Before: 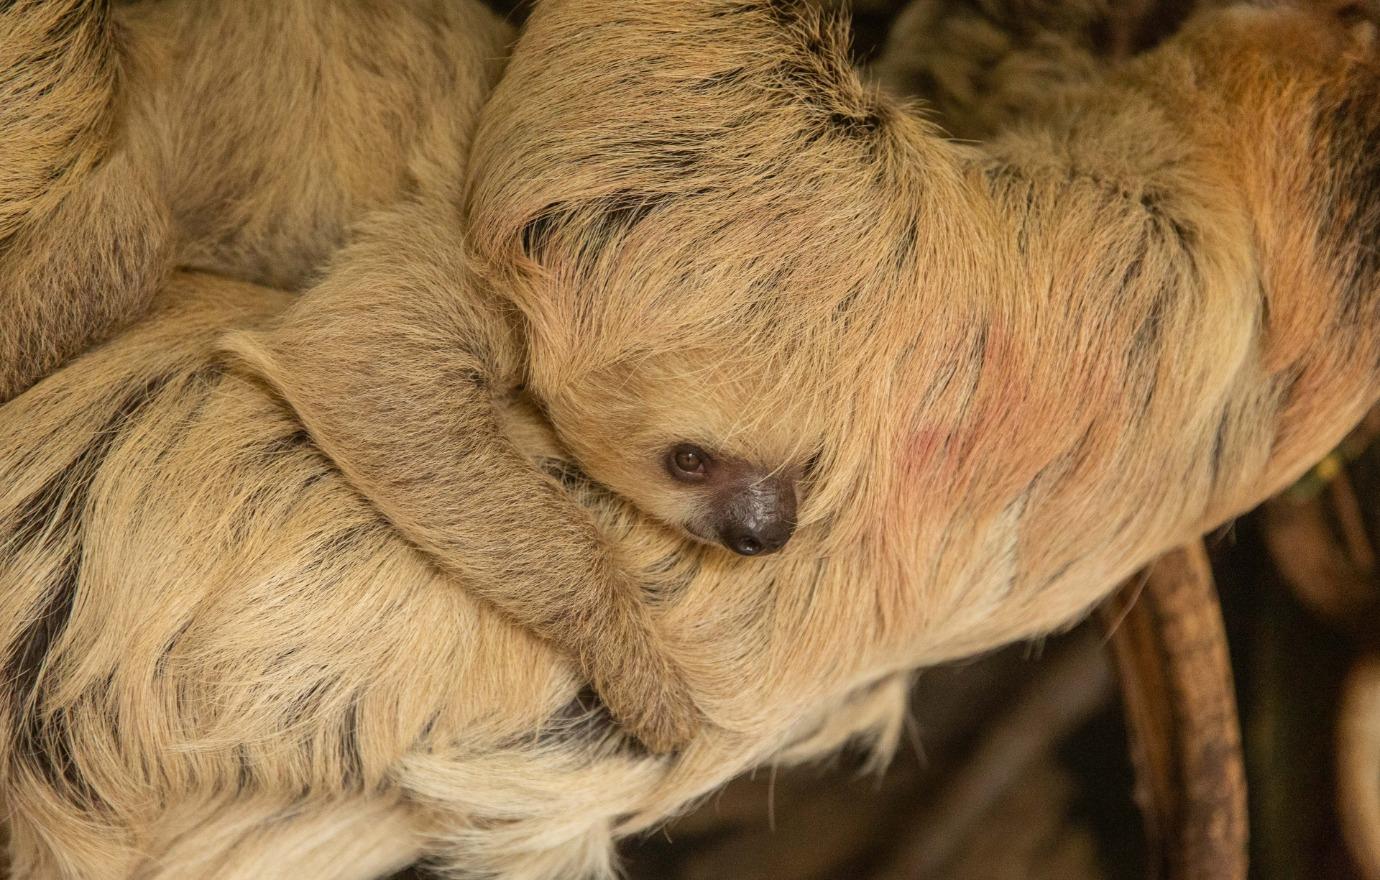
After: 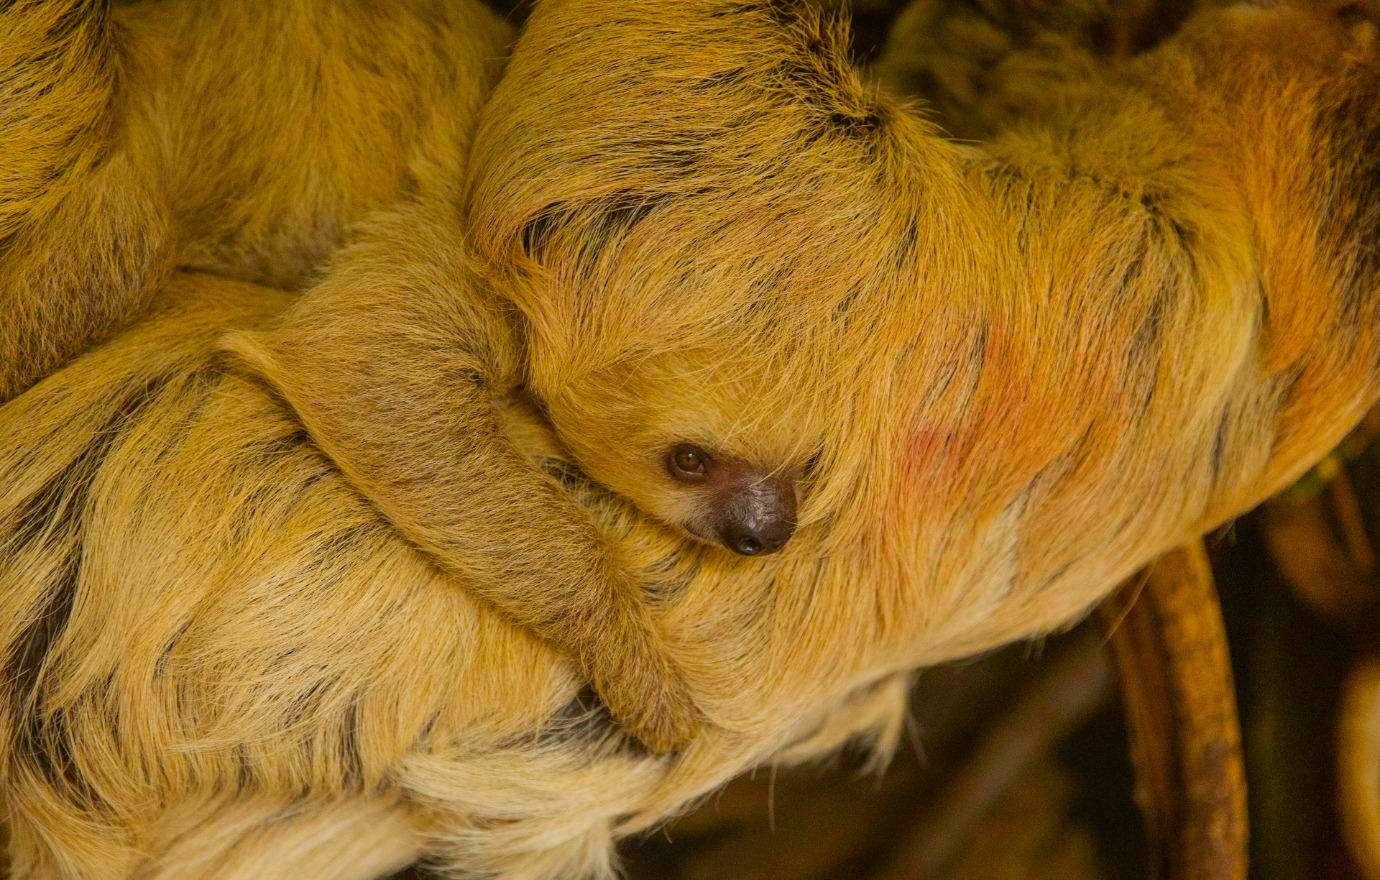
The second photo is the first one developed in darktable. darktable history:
color balance rgb: linear chroma grading › global chroma 15%, perceptual saturation grading › global saturation 30%
shadows and highlights: radius 121.13, shadows 21.4, white point adjustment -9.72, highlights -14.39, soften with gaussian
